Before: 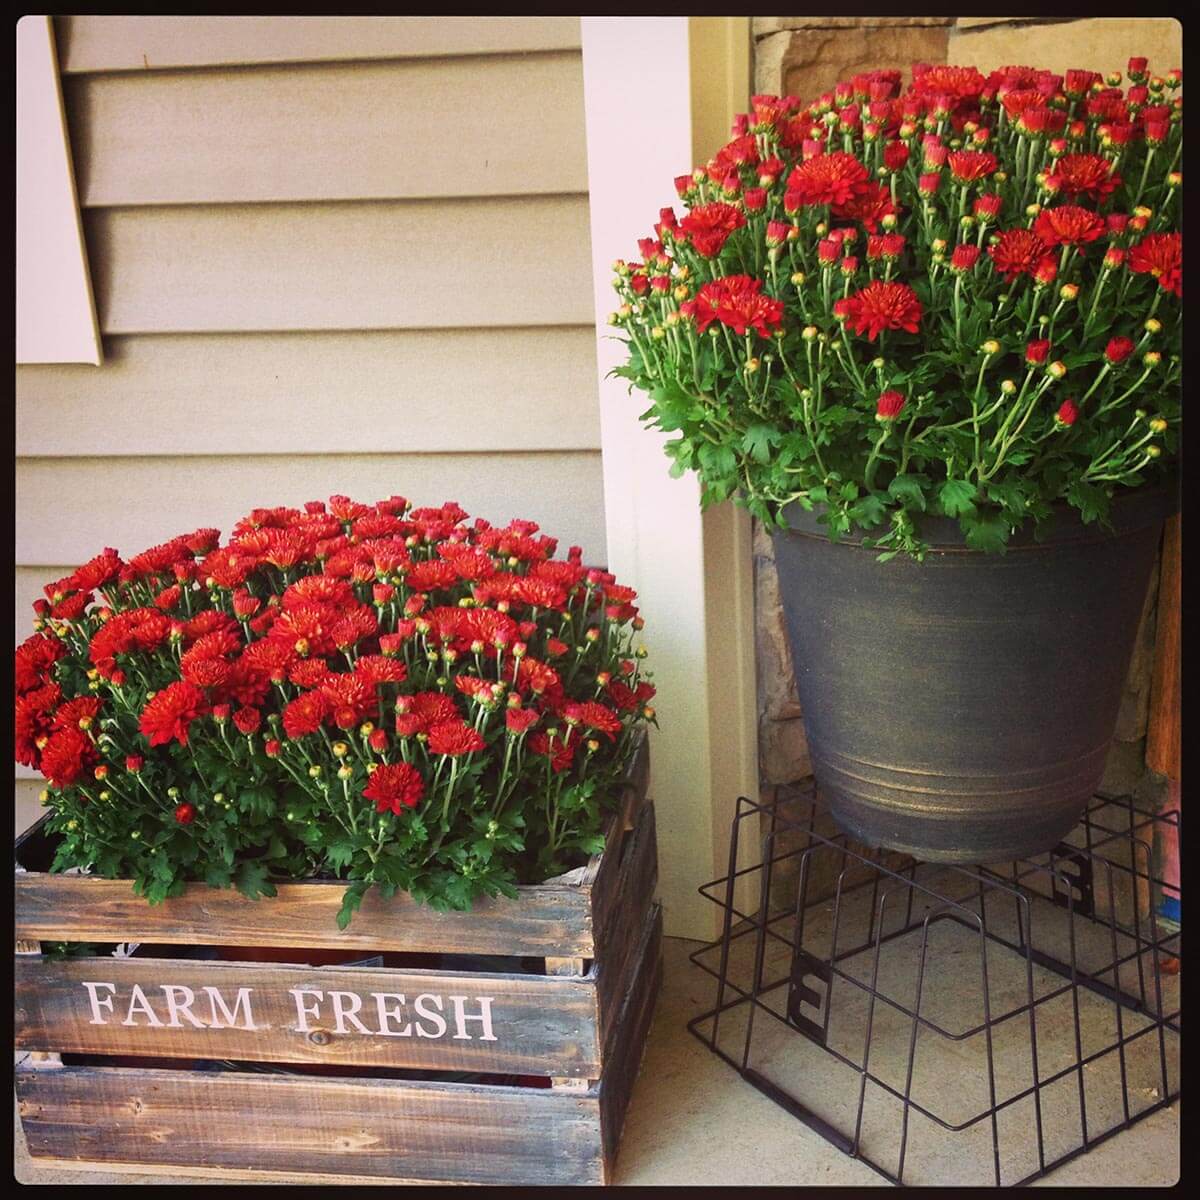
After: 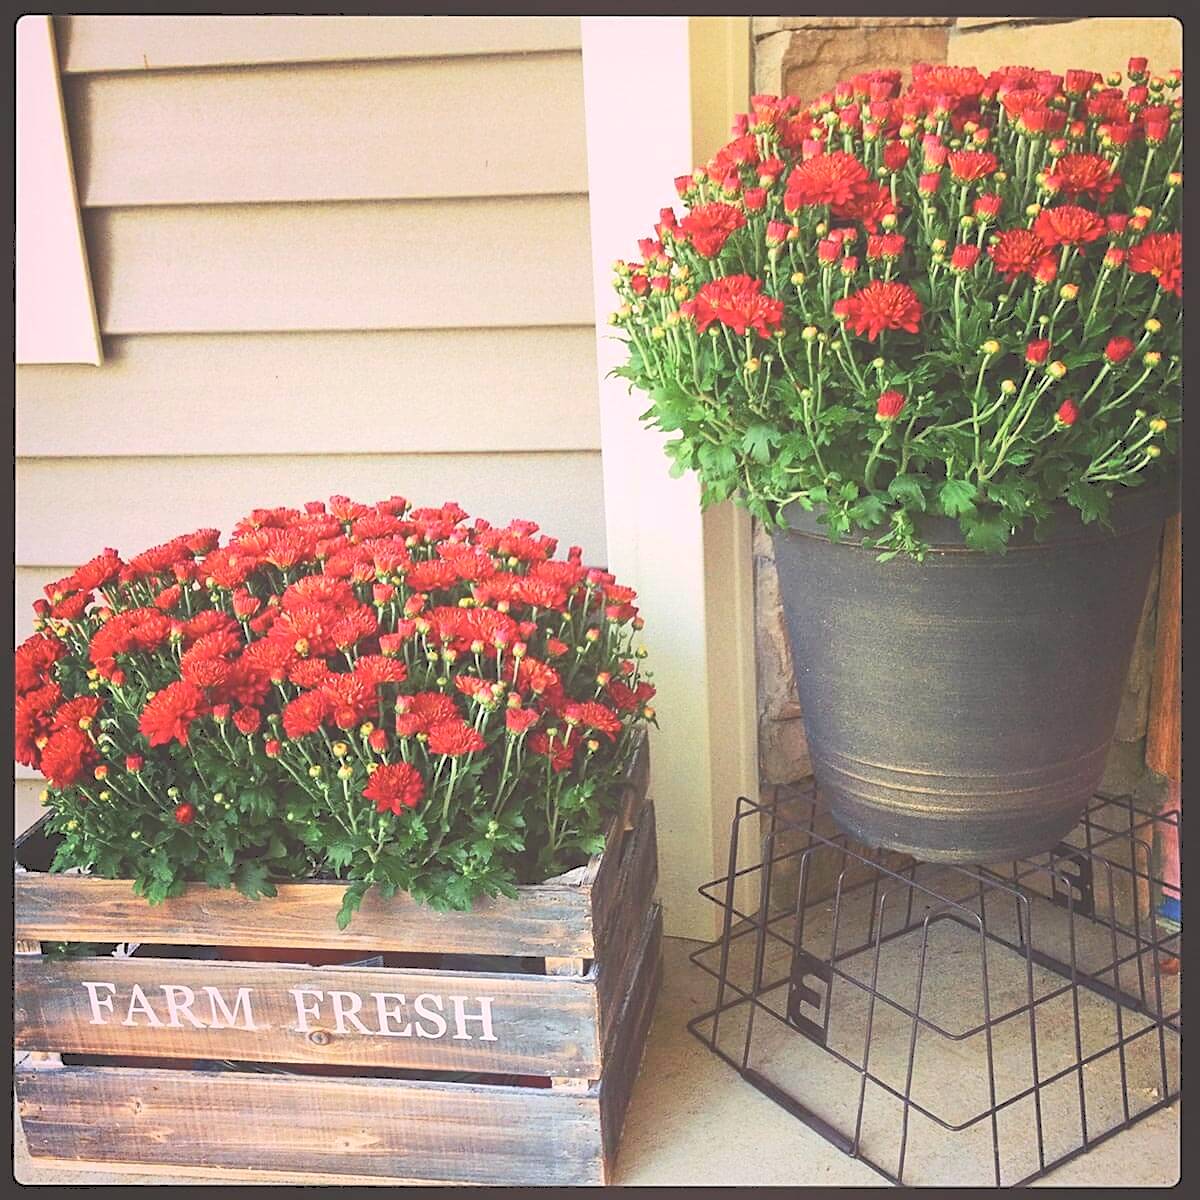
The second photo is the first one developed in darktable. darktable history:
tone curve: curves: ch0 [(0, 0) (0.003, 0.238) (0.011, 0.238) (0.025, 0.242) (0.044, 0.256) (0.069, 0.277) (0.1, 0.294) (0.136, 0.315) (0.177, 0.345) (0.224, 0.379) (0.277, 0.419) (0.335, 0.463) (0.399, 0.511) (0.468, 0.566) (0.543, 0.627) (0.623, 0.687) (0.709, 0.75) (0.801, 0.824) (0.898, 0.89) (1, 1)], preserve colors none
base curve: curves: ch0 [(0, 0) (0.472, 0.508) (1, 1)]
contrast brightness saturation: contrast 0.2, brightness 0.16, saturation 0.22
sharpen: on, module defaults
